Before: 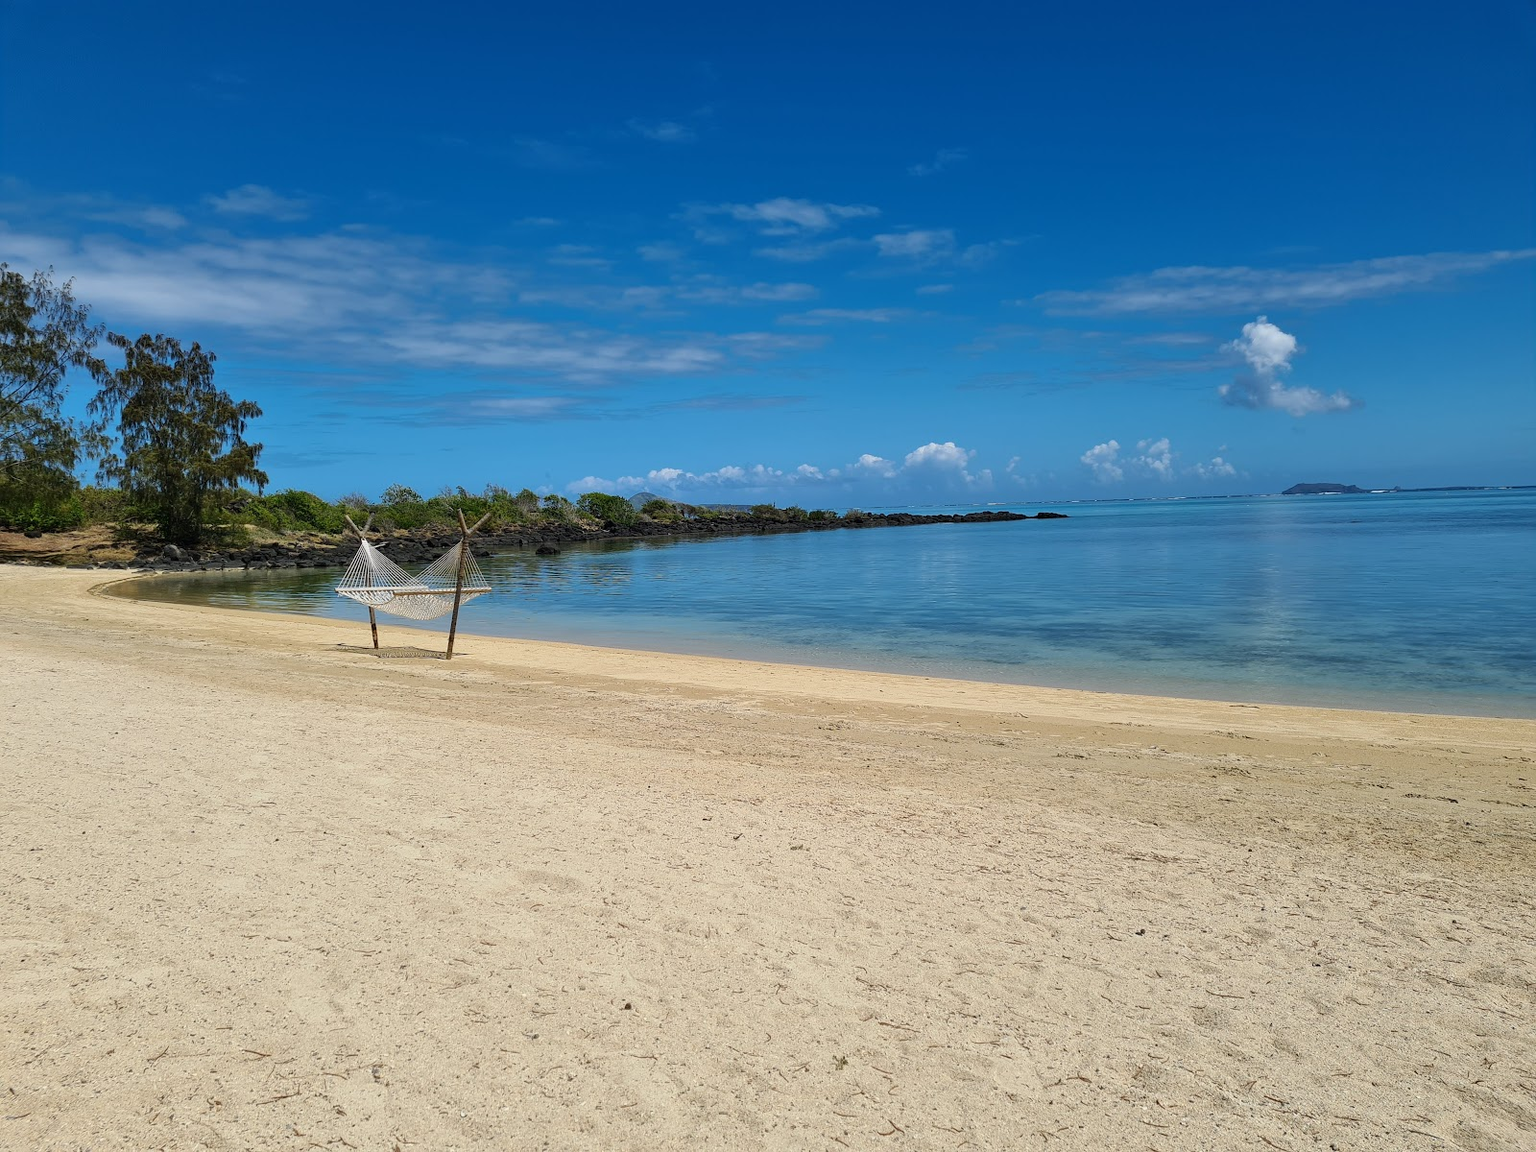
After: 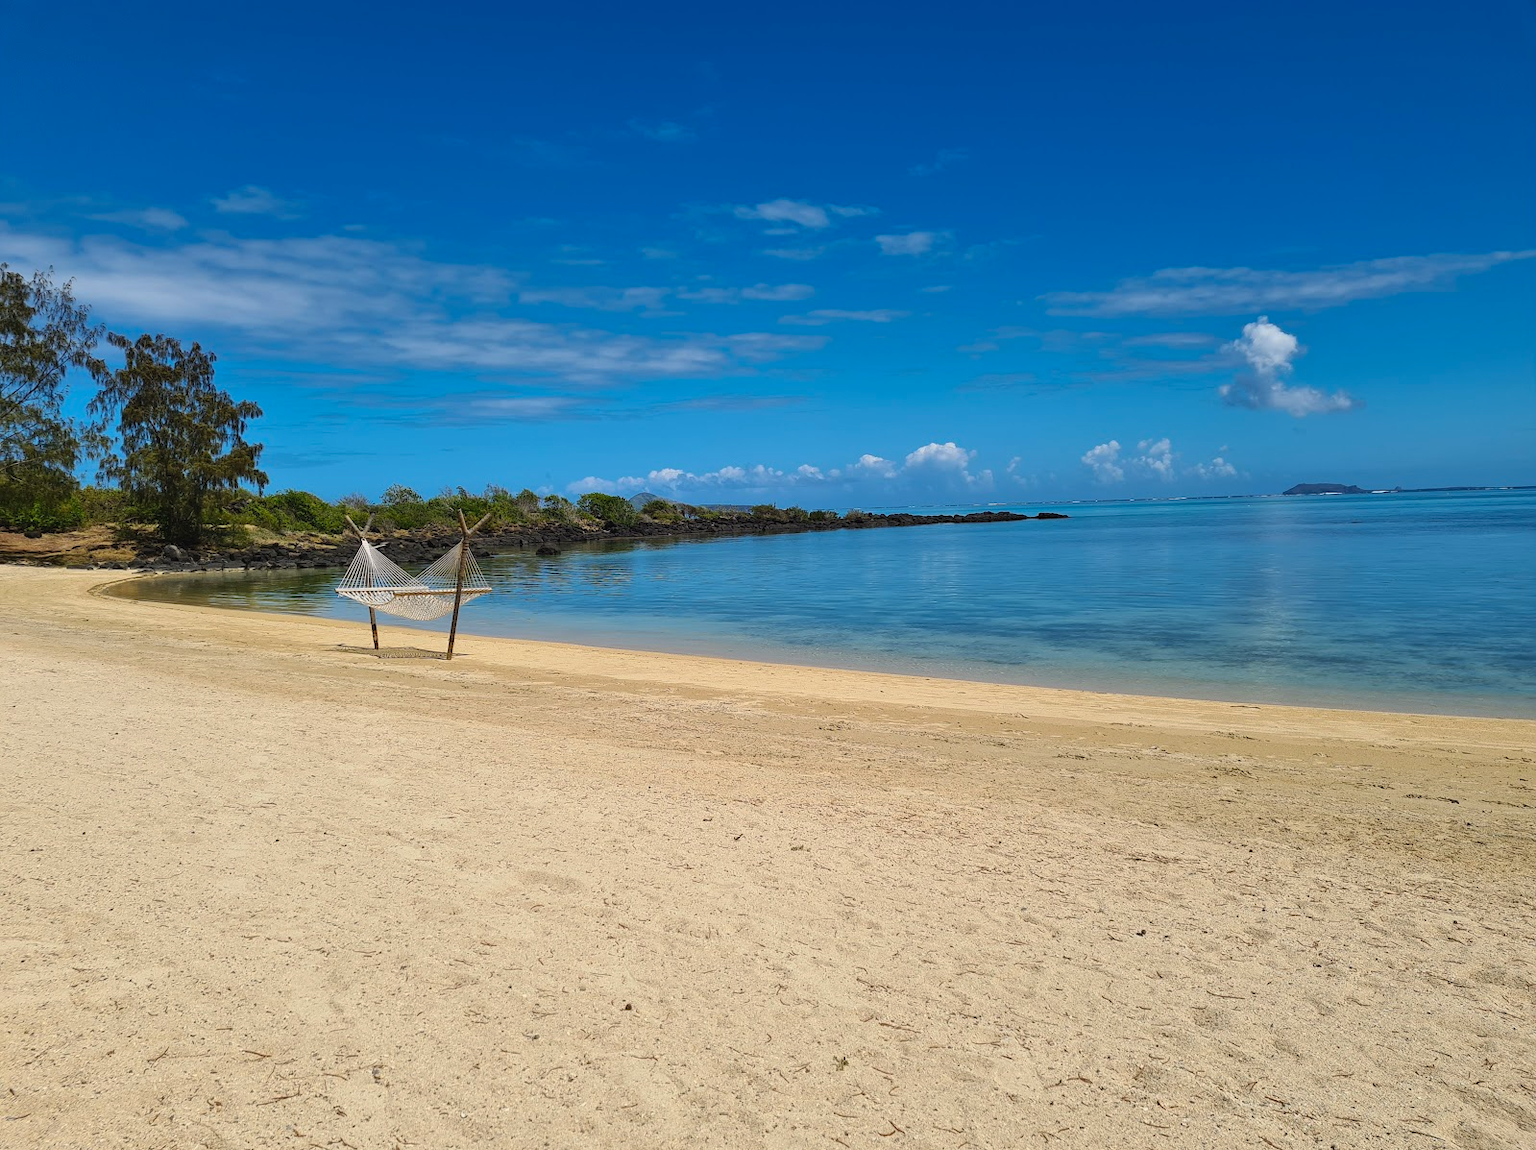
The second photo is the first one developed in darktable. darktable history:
color balance rgb: shadows lift › chroma 2%, shadows lift › hue 50°, power › hue 60°, highlights gain › chroma 1%, highlights gain › hue 60°, global offset › luminance 0.25%, global vibrance 30%
crop: top 0.05%, bottom 0.098%
white balance: emerald 1
